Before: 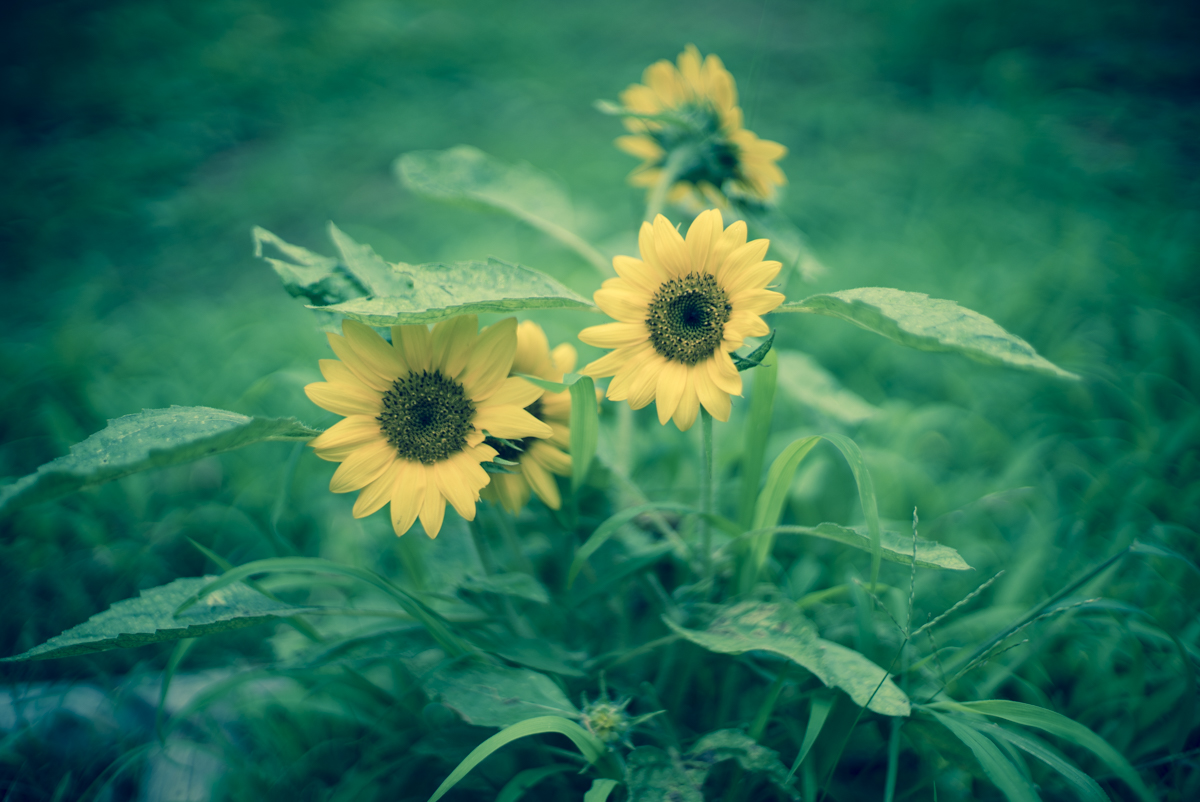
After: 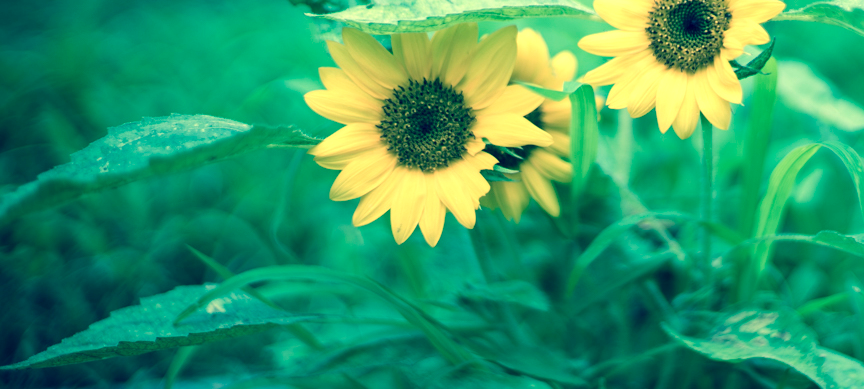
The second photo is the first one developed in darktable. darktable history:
exposure: exposure 0.574 EV, compensate highlight preservation false
crop: top 36.498%, right 27.964%, bottom 14.995%
